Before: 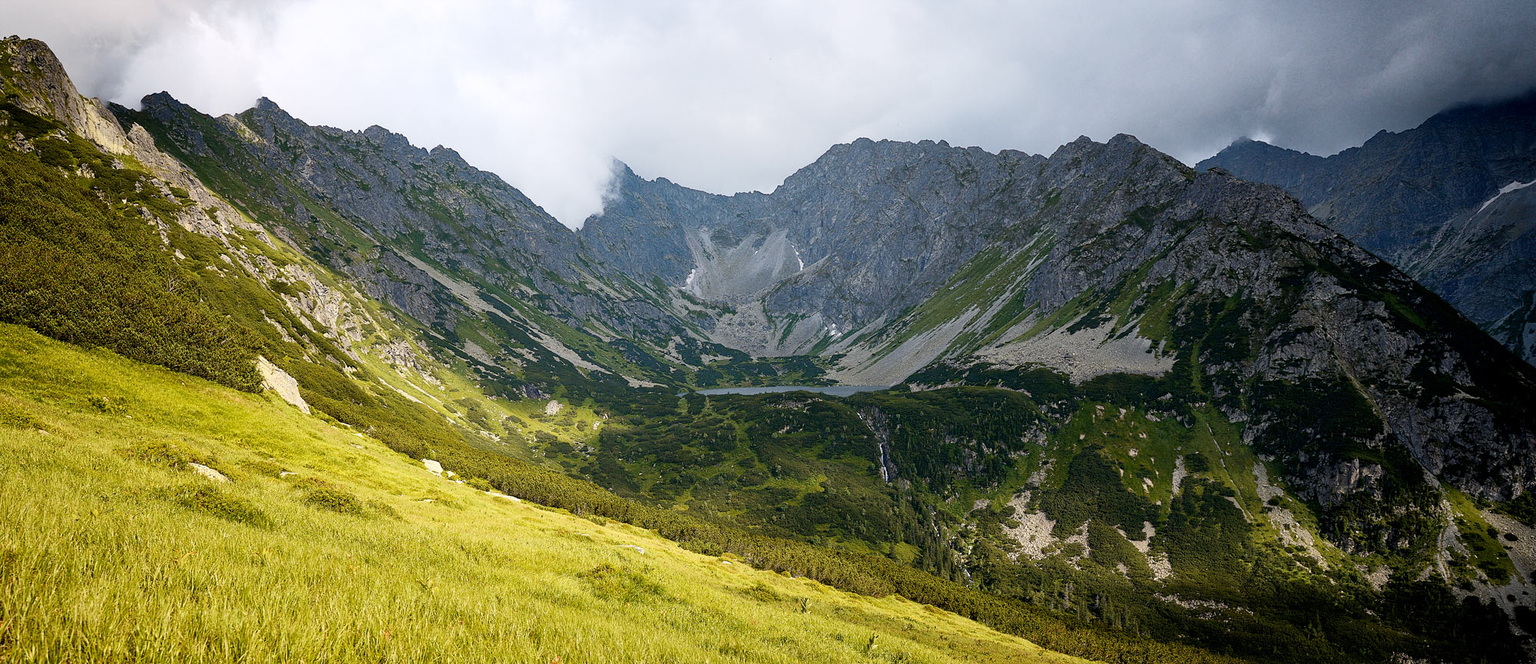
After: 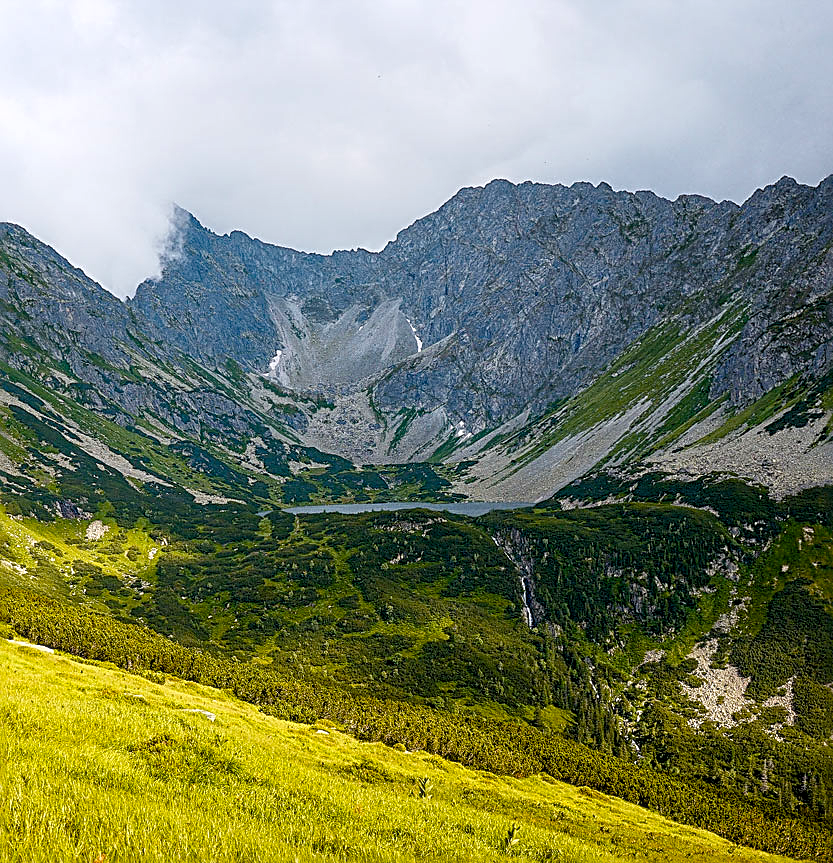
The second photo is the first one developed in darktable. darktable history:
crop: left 31.229%, right 27.105%
sharpen: radius 2.584, amount 0.688
local contrast: on, module defaults
color balance rgb: perceptual saturation grading › global saturation 20%, perceptual saturation grading › highlights 2.68%, perceptual saturation grading › shadows 50%
